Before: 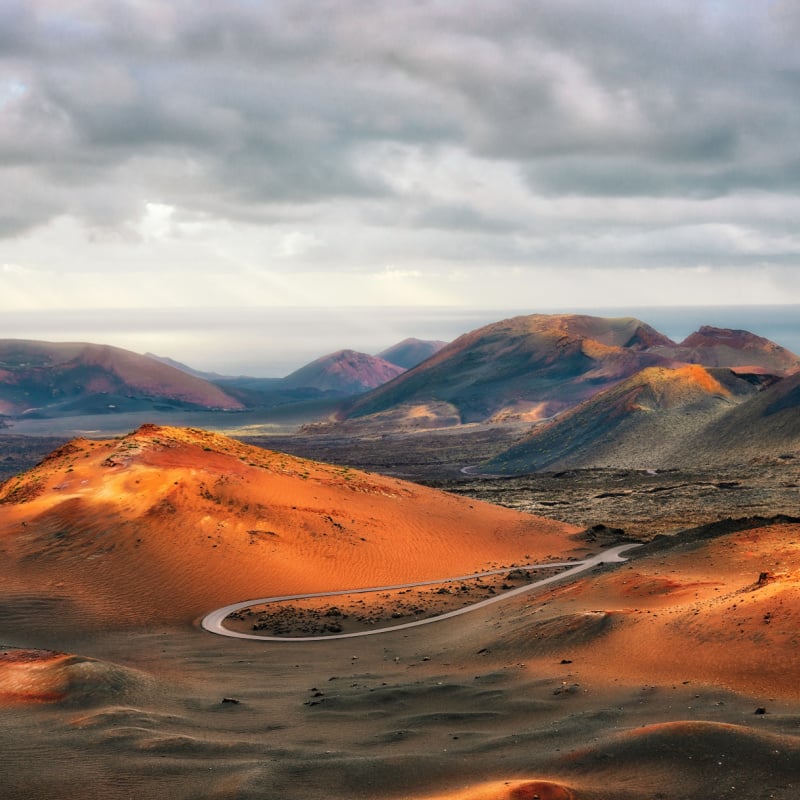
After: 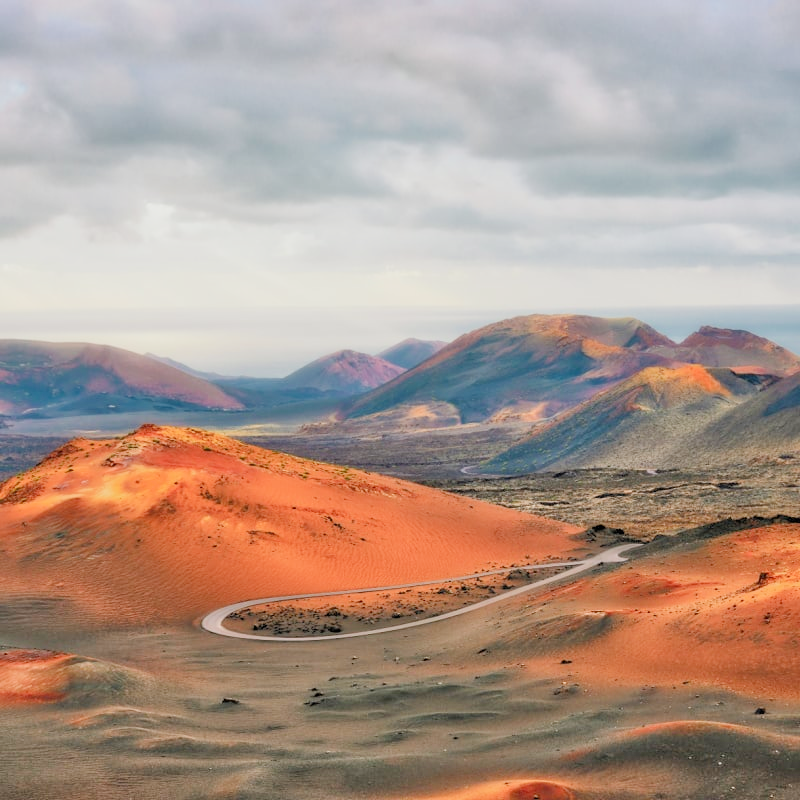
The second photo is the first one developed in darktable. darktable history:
filmic rgb: black relative exposure -7.65 EV, white relative exposure 4.56 EV, hardness 3.61
exposure: black level correction 0, exposure 0.698 EV, compensate exposure bias true, compensate highlight preservation false
tone equalizer: -7 EV 0.159 EV, -6 EV 0.58 EV, -5 EV 1.16 EV, -4 EV 1.36 EV, -3 EV 1.13 EV, -2 EV 0.6 EV, -1 EV 0.16 EV
